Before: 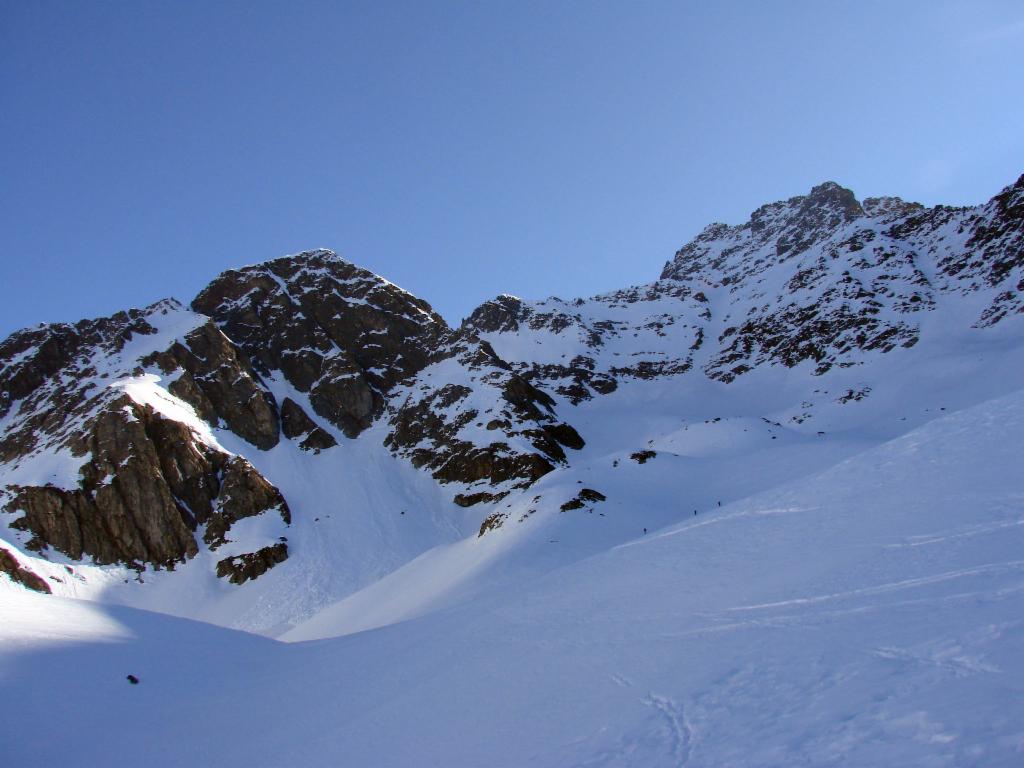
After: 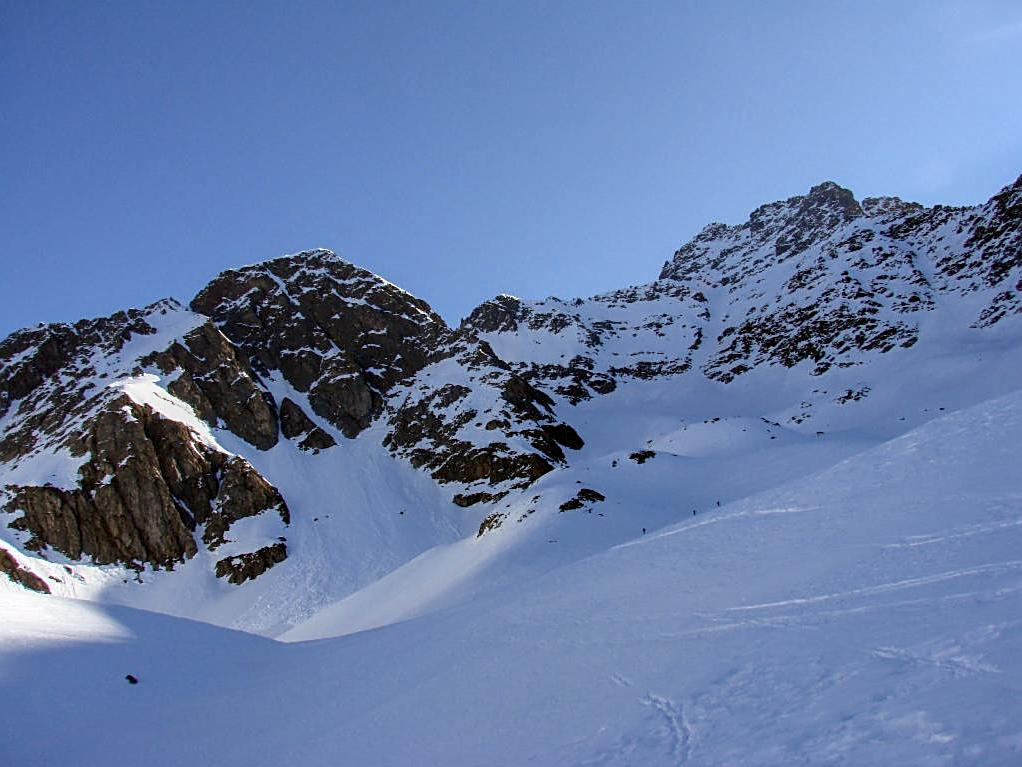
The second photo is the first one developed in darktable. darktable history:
sharpen: on, module defaults
local contrast: on, module defaults
crop: left 0.13%
